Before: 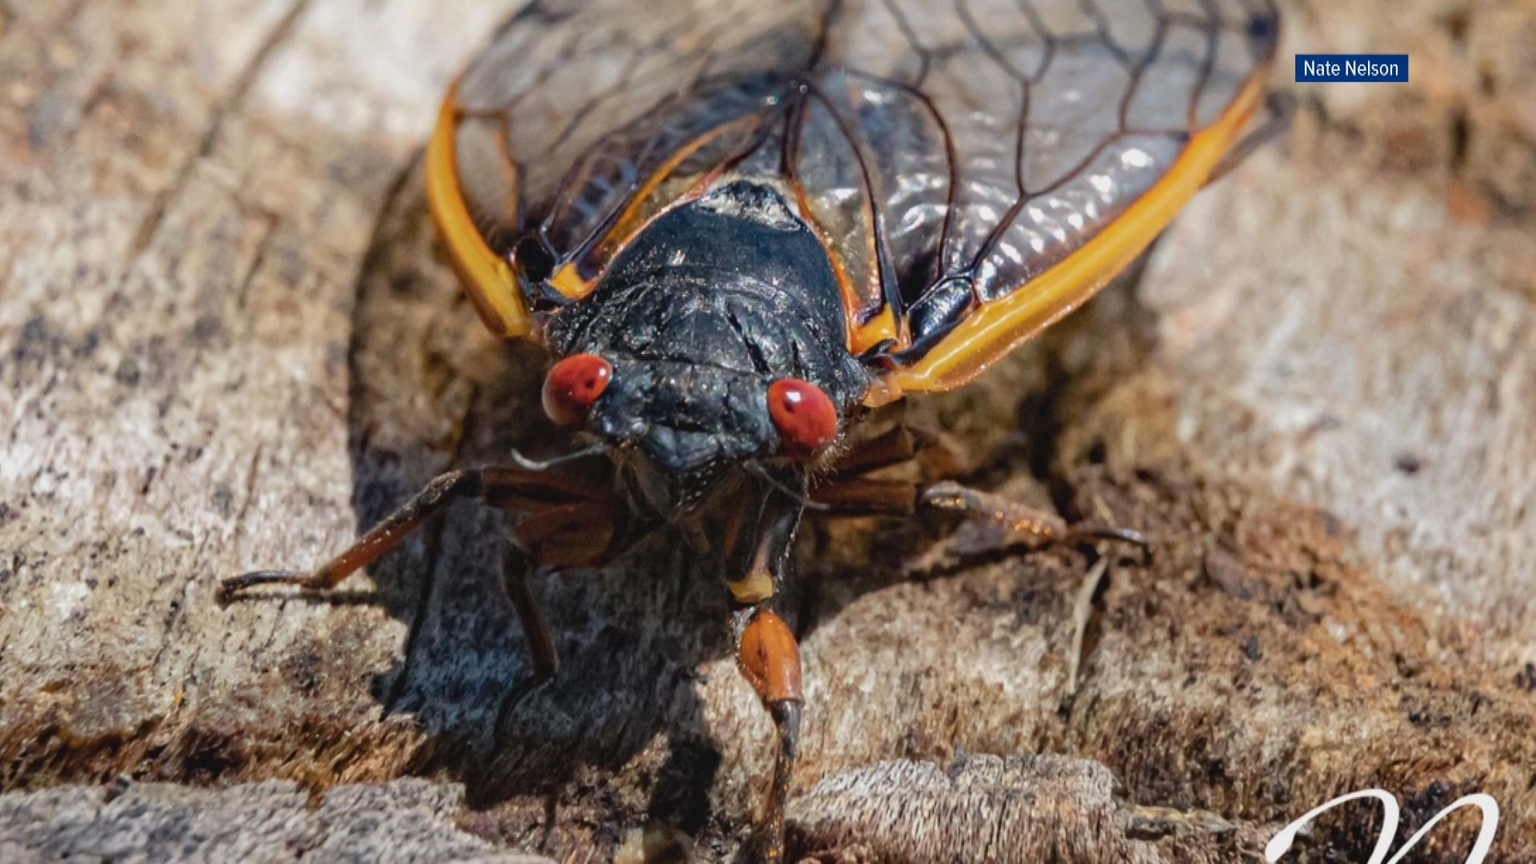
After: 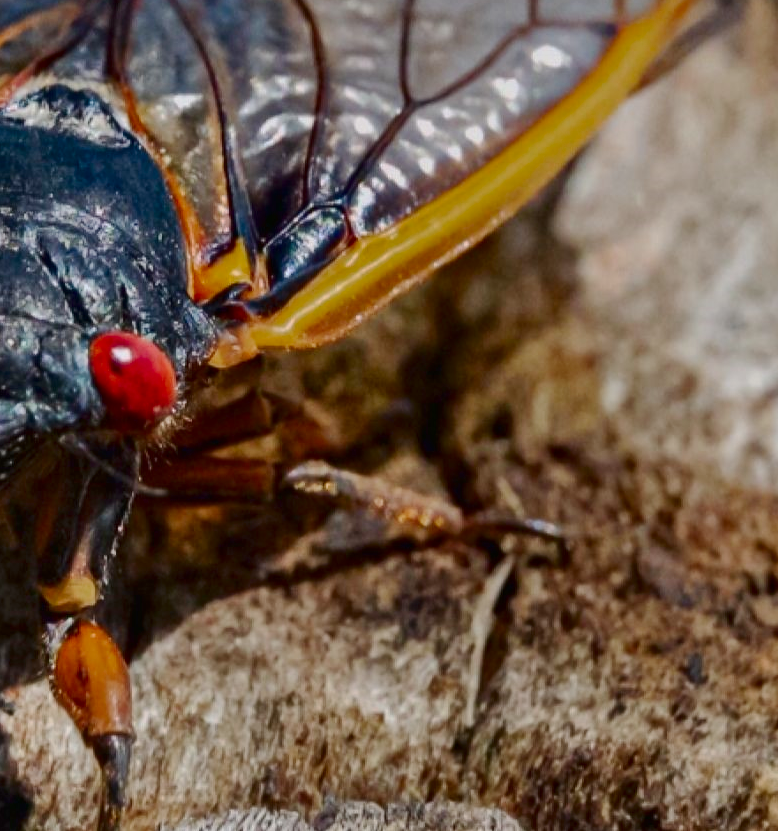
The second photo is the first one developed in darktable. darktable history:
tone equalizer: -7 EV 0.212 EV, -6 EV 0.094 EV, -5 EV 0.105 EV, -4 EV 0.038 EV, -2 EV -0.021 EV, -1 EV -0.058 EV, +0 EV -0.065 EV, edges refinement/feathering 500, mask exposure compensation -1.57 EV, preserve details no
color zones: curves: ch0 [(0, 0.444) (0.143, 0.442) (0.286, 0.441) (0.429, 0.441) (0.571, 0.441) (0.714, 0.441) (0.857, 0.442) (1, 0.444)]
shadows and highlights: highlights color adjustment 0.58%, low approximation 0.01, soften with gaussian
crop: left 45.343%, top 13.113%, right 14.117%, bottom 9.893%
contrast brightness saturation: contrast 0.098, brightness -0.258, saturation 0.149
base curve: curves: ch0 [(0, 0) (0.262, 0.32) (0.722, 0.705) (1, 1)], preserve colors none
